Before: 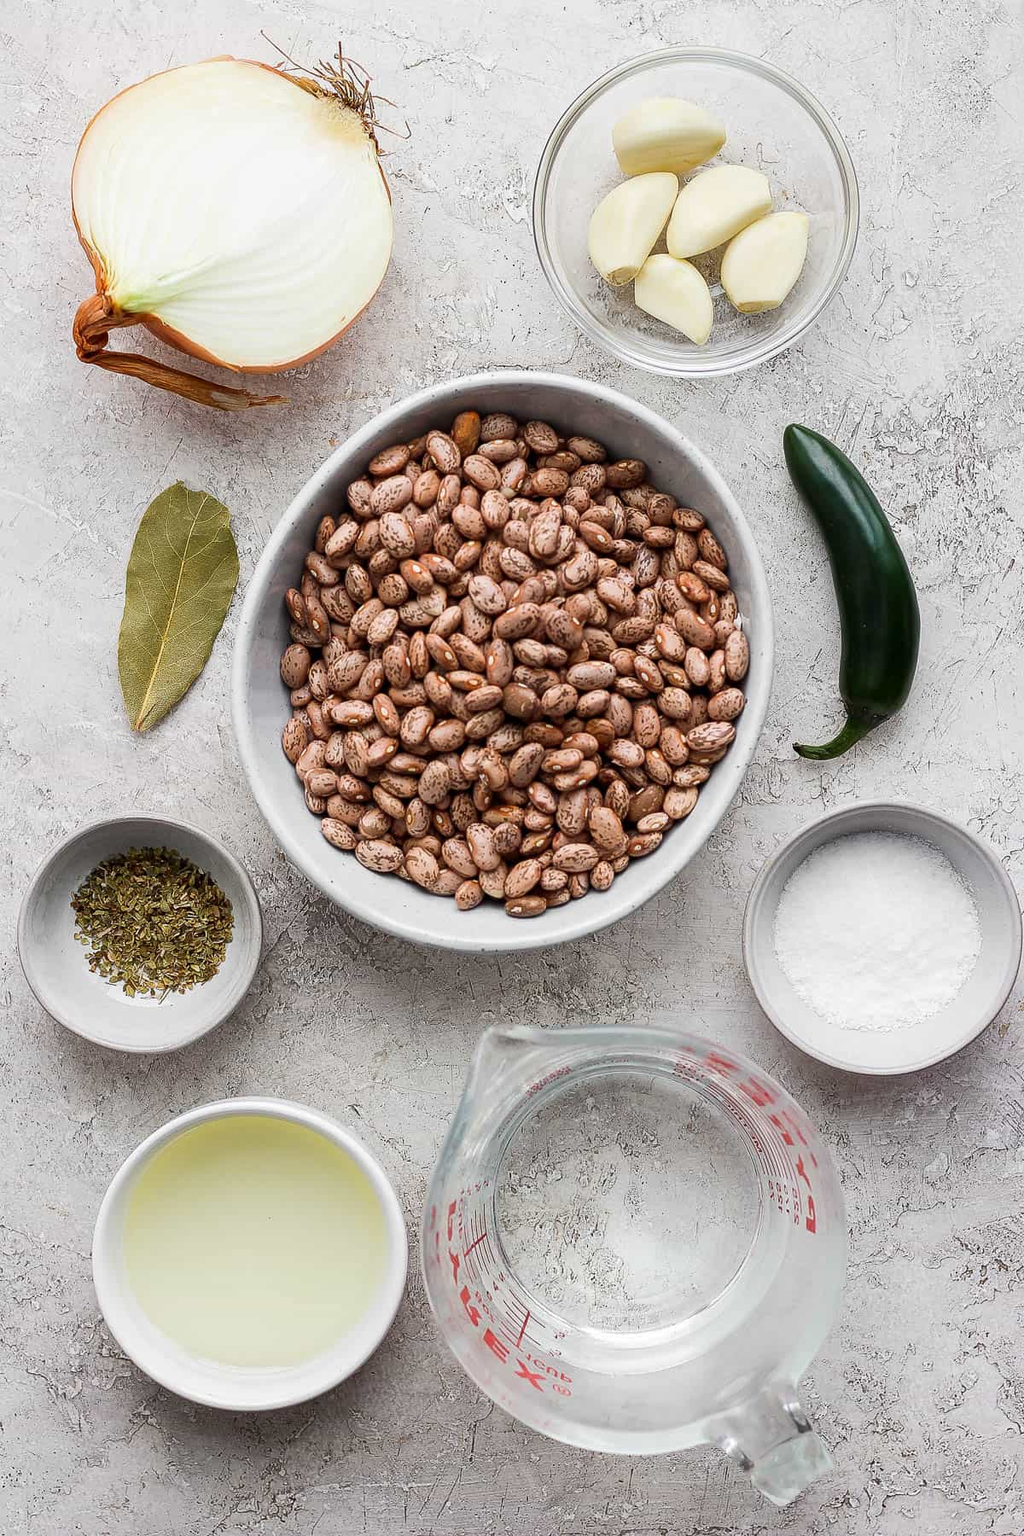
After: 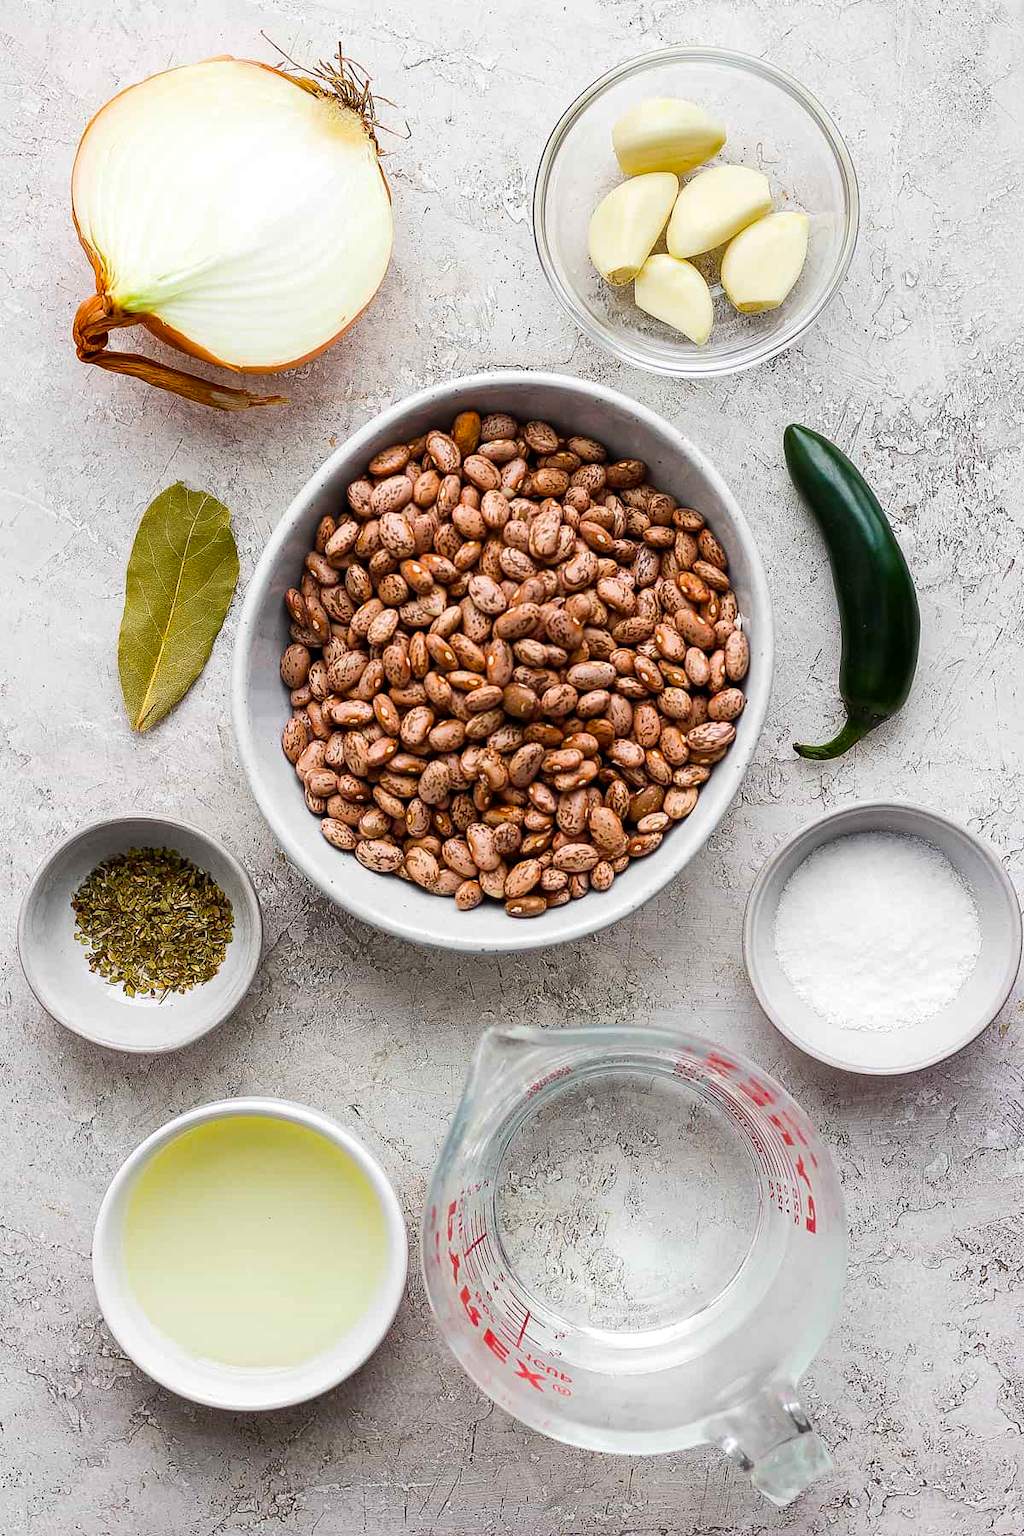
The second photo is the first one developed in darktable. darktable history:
color balance rgb: perceptual saturation grading › global saturation 36.531%, global vibrance 11.393%, contrast 4.83%
